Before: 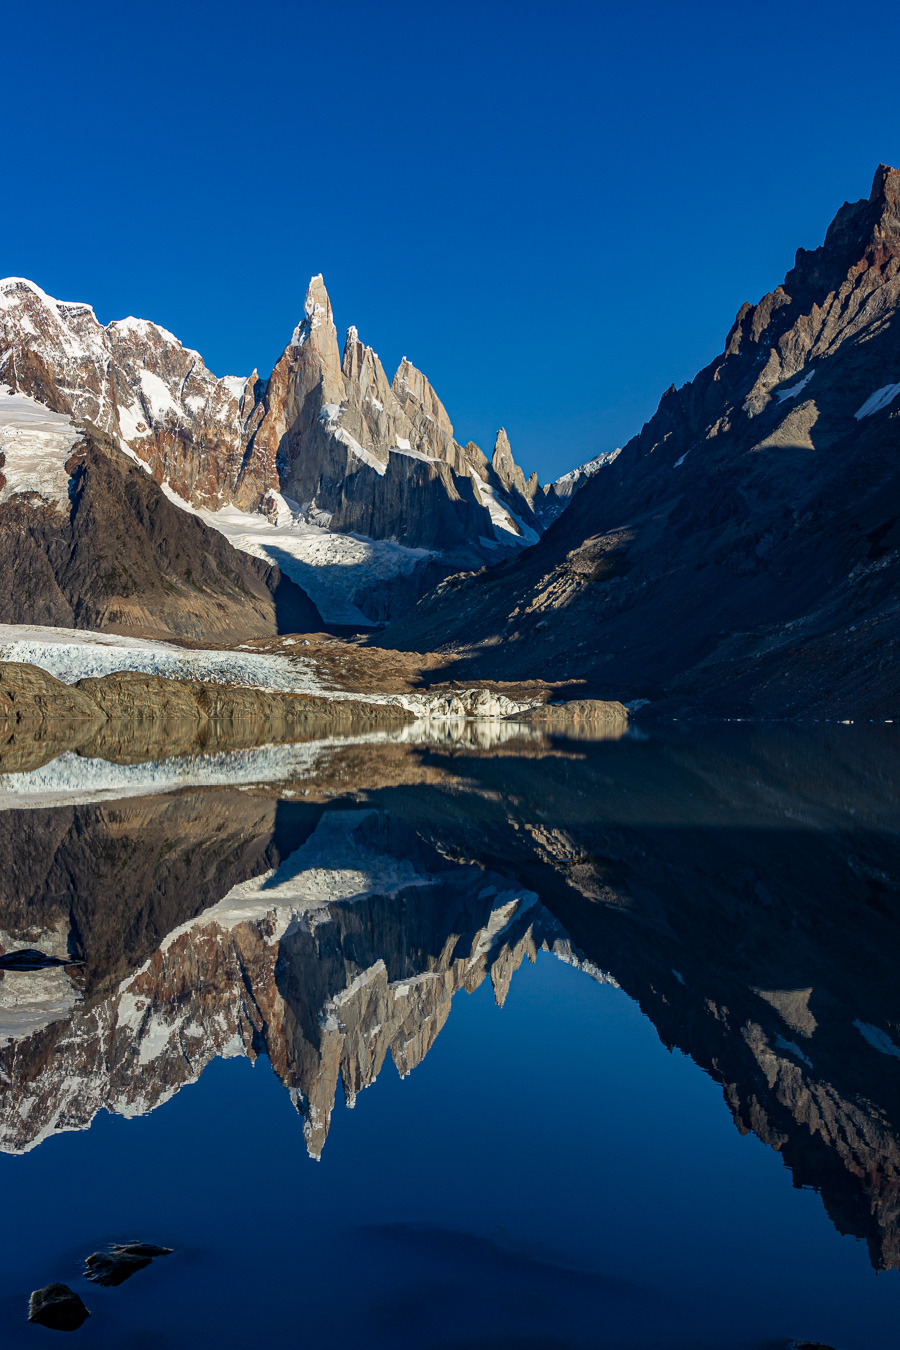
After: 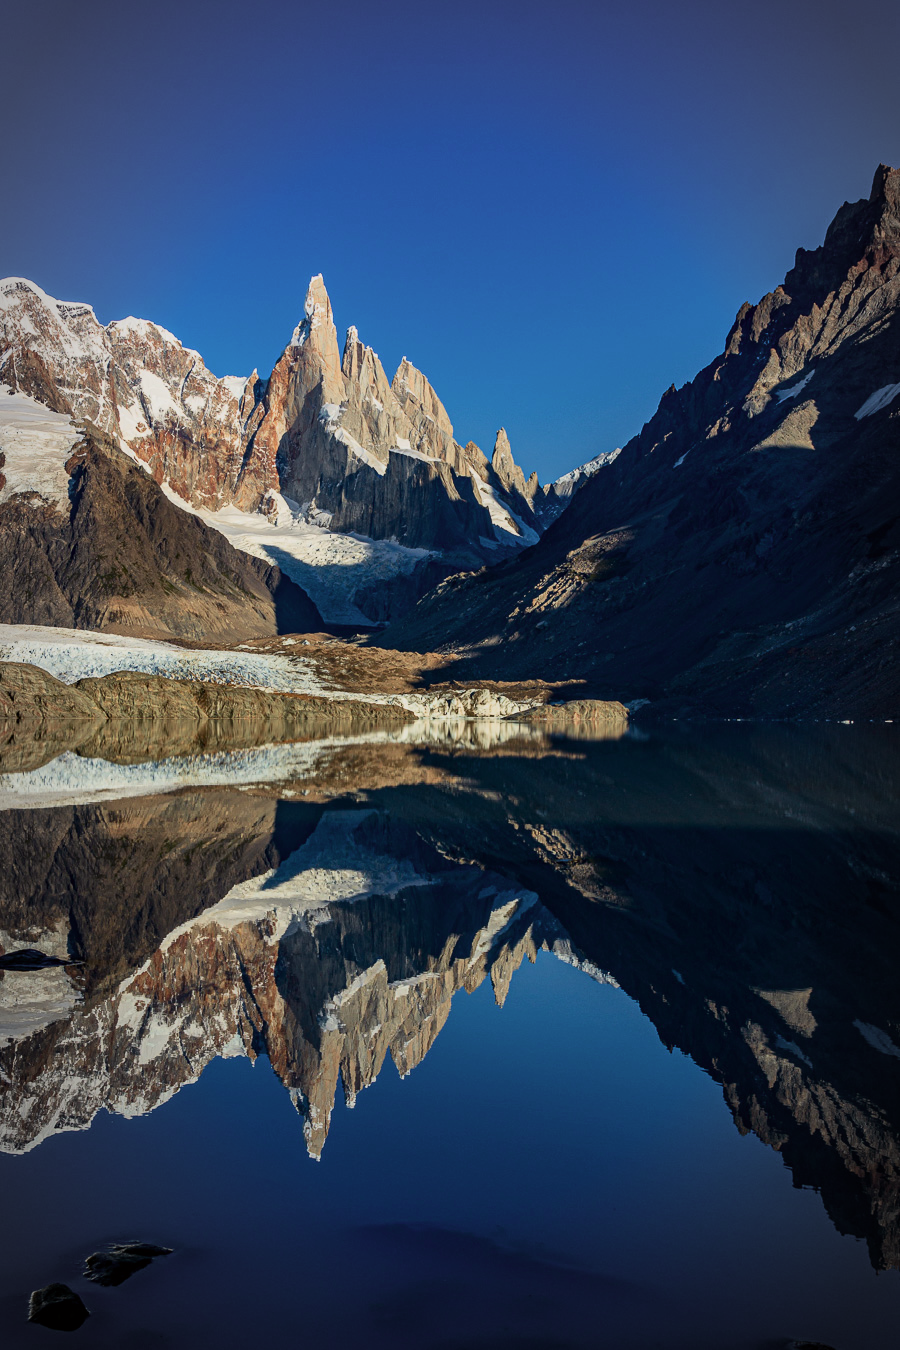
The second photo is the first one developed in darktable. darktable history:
tone curve: curves: ch0 [(0, 0) (0.091, 0.074) (0.184, 0.168) (0.491, 0.519) (0.748, 0.765) (1, 0.919)]; ch1 [(0, 0) (0.179, 0.173) (0.322, 0.32) (0.424, 0.424) (0.502, 0.504) (0.56, 0.578) (0.631, 0.667) (0.777, 0.806) (1, 1)]; ch2 [(0, 0) (0.434, 0.447) (0.483, 0.487) (0.547, 0.564) (0.676, 0.673) (1, 1)], color space Lab, independent channels, preserve colors none
vignetting: automatic ratio true
